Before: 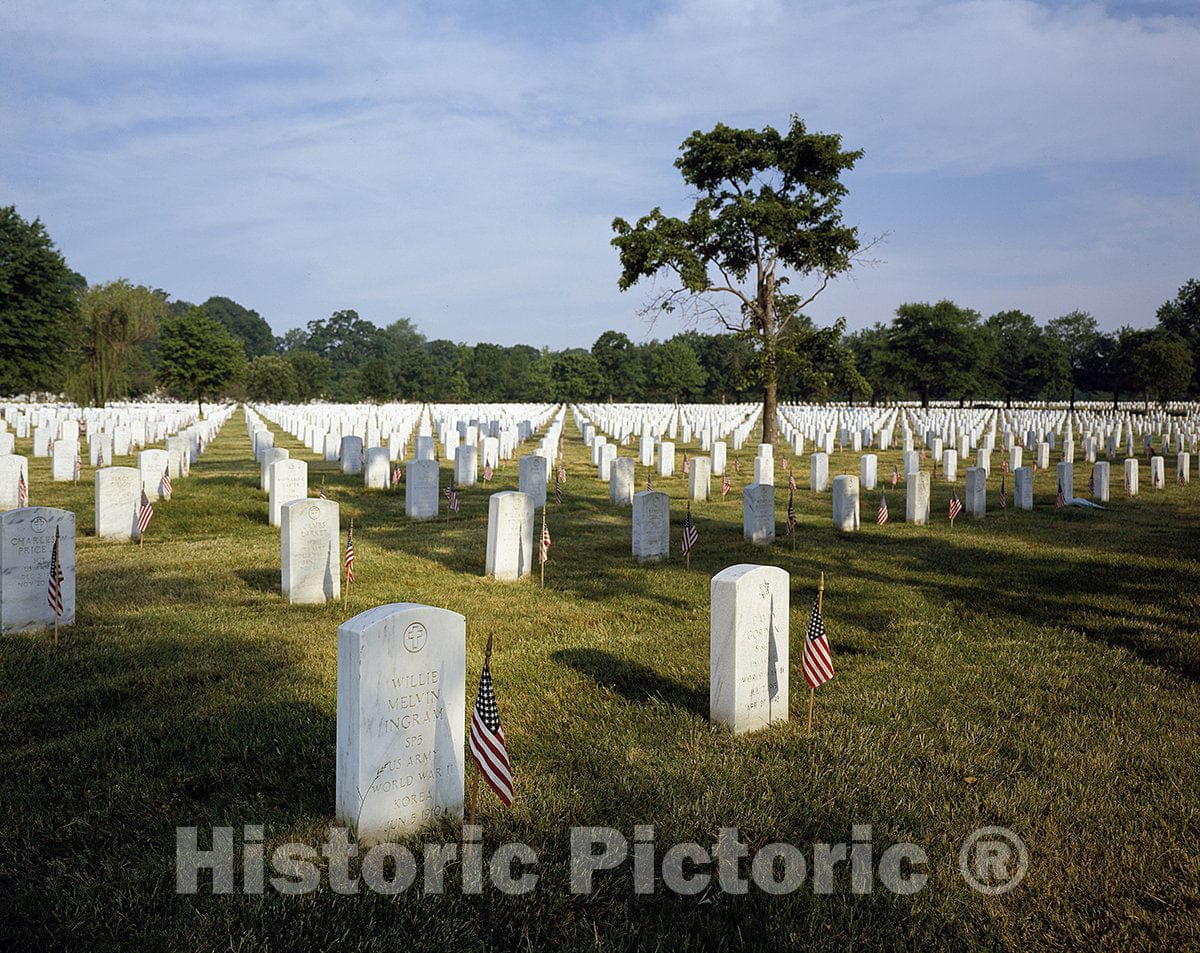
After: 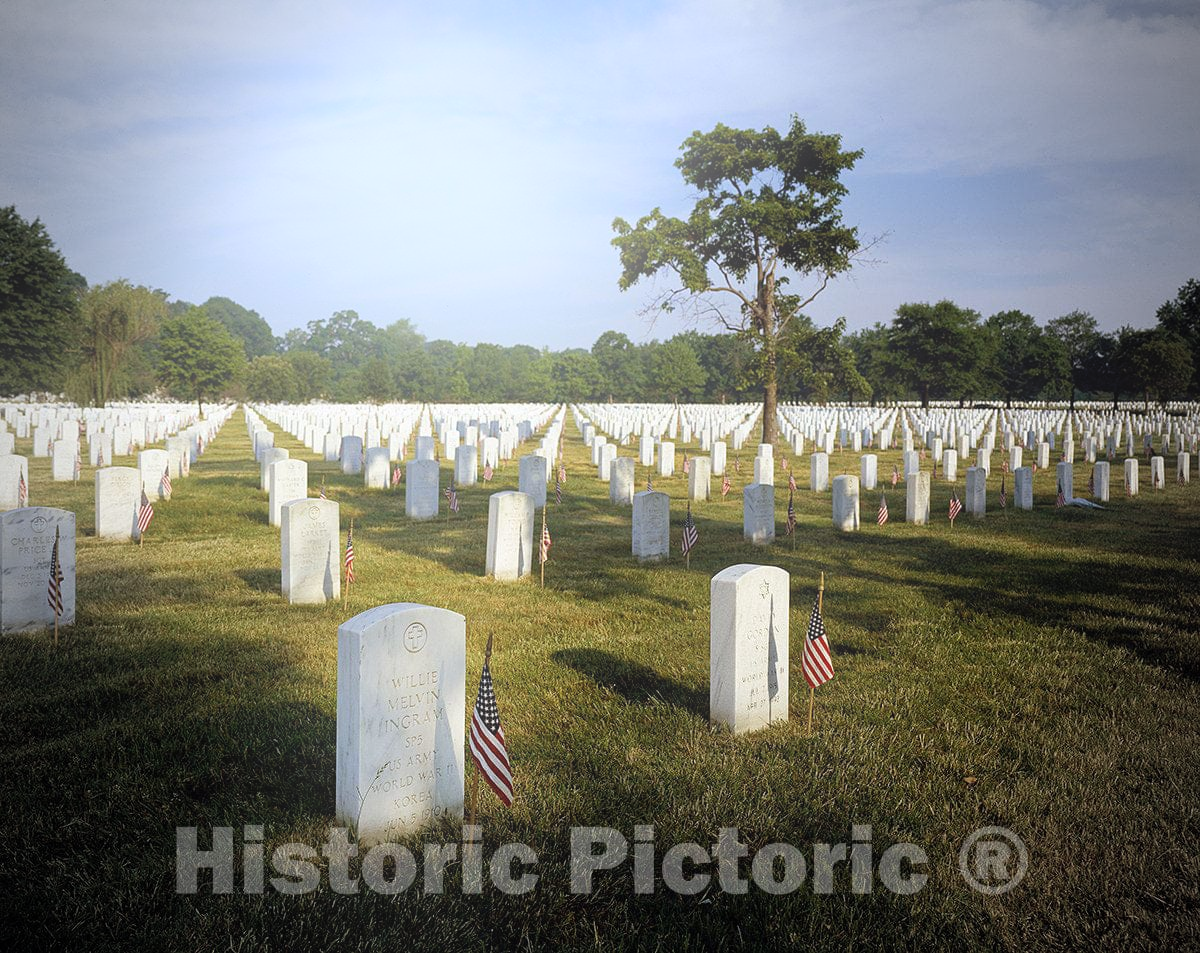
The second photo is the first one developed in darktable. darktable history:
vignetting: fall-off start 74.49%, fall-off radius 65.9%, brightness -0.628, saturation -0.68
bloom: threshold 82.5%, strength 16.25%
